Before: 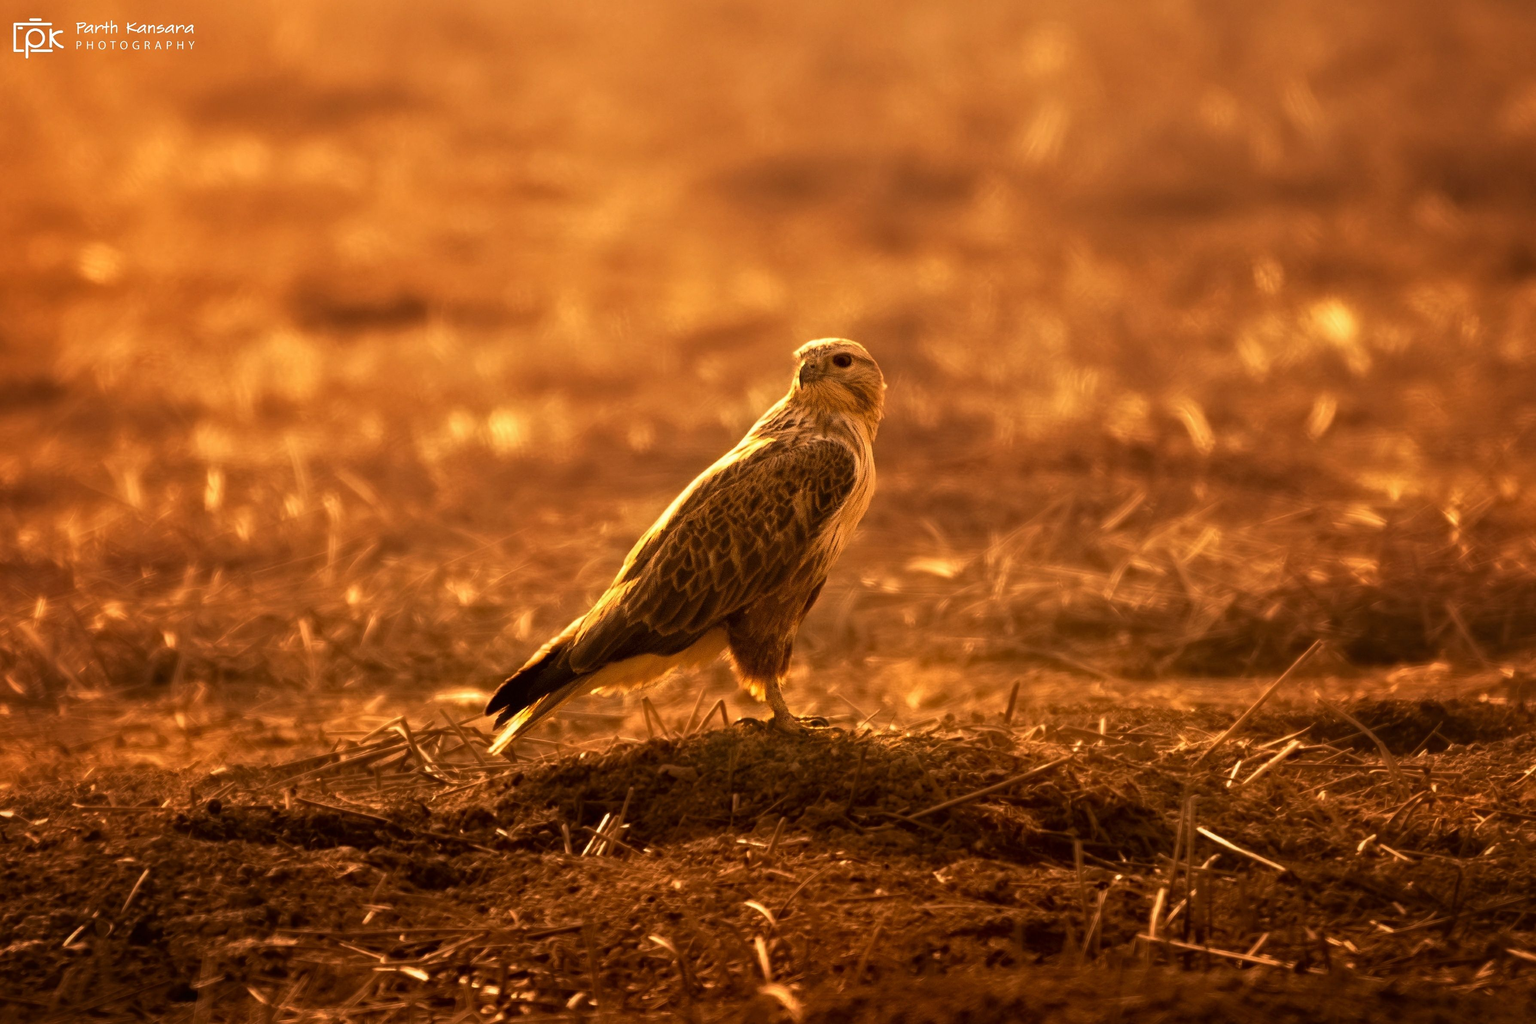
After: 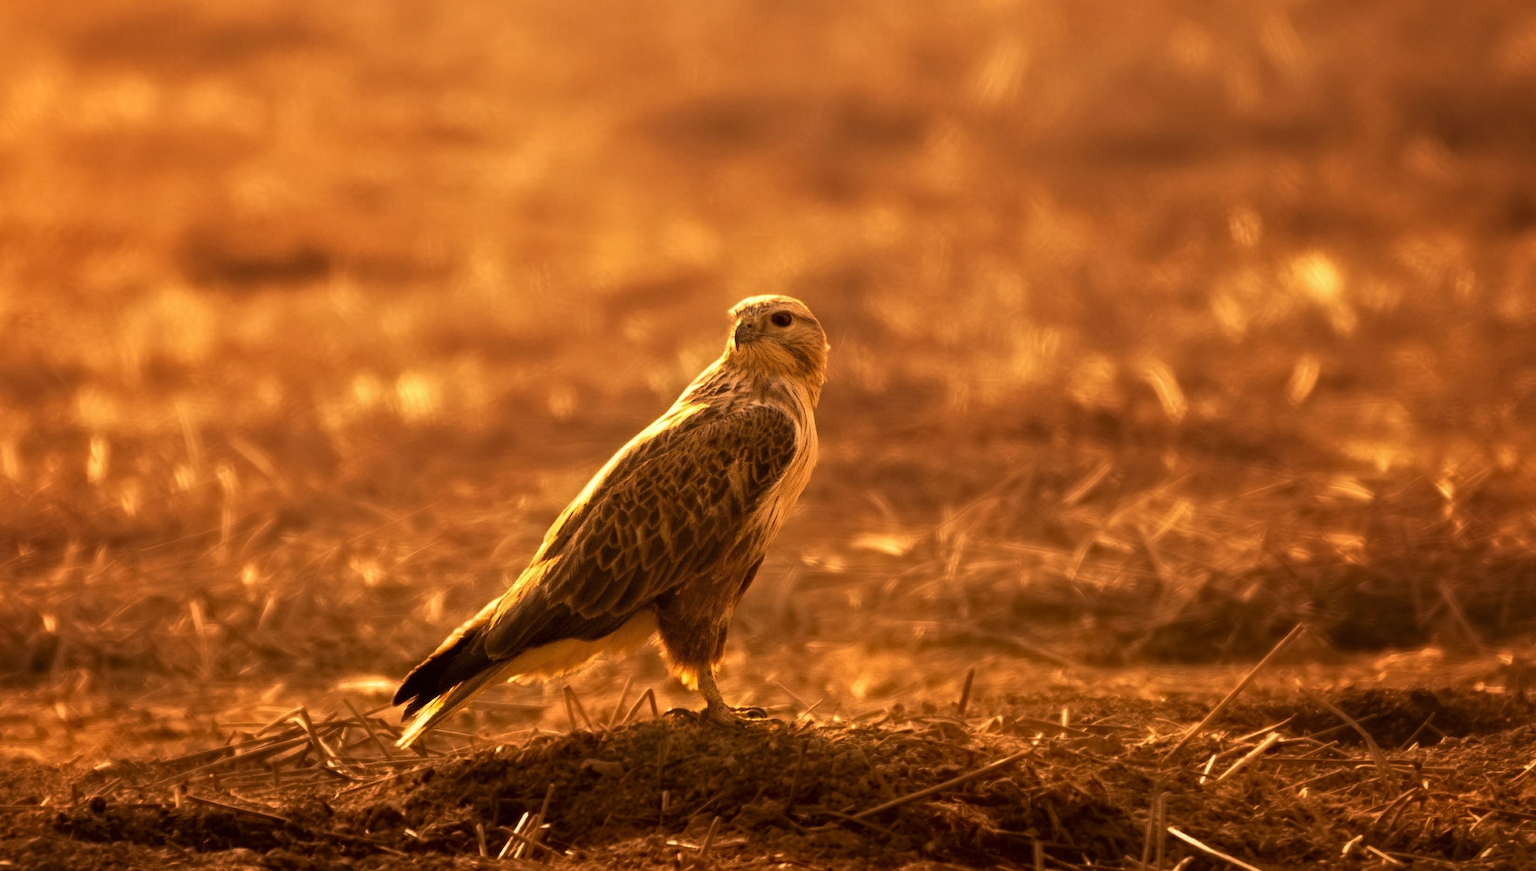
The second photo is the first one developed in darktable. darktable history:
crop: left 8.117%, top 6.59%, bottom 15.204%
